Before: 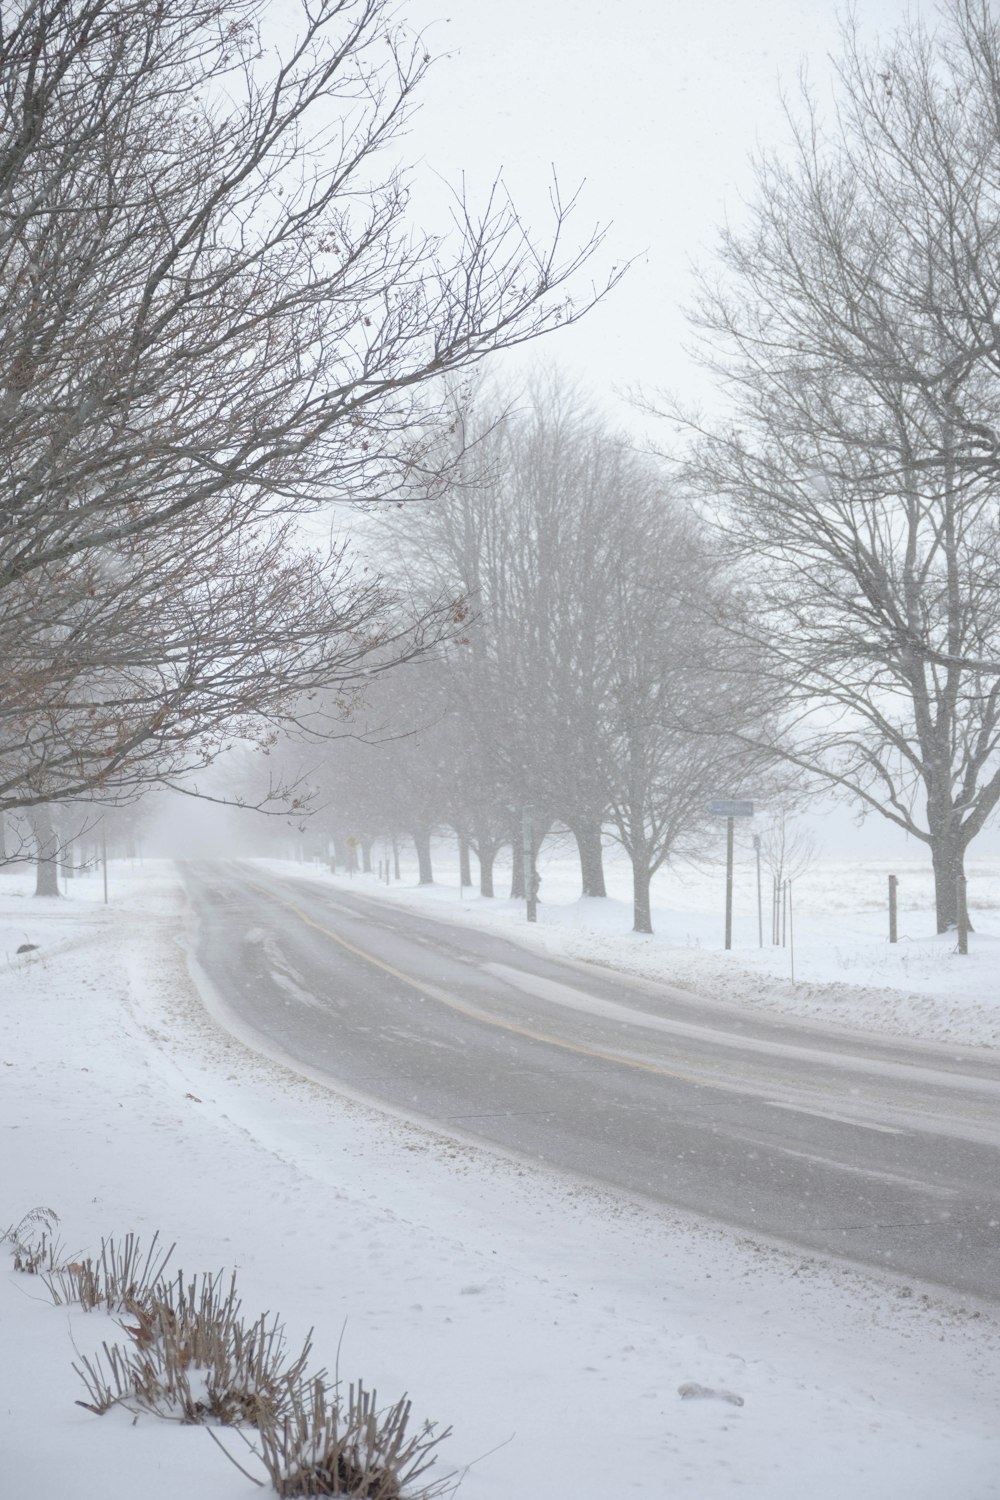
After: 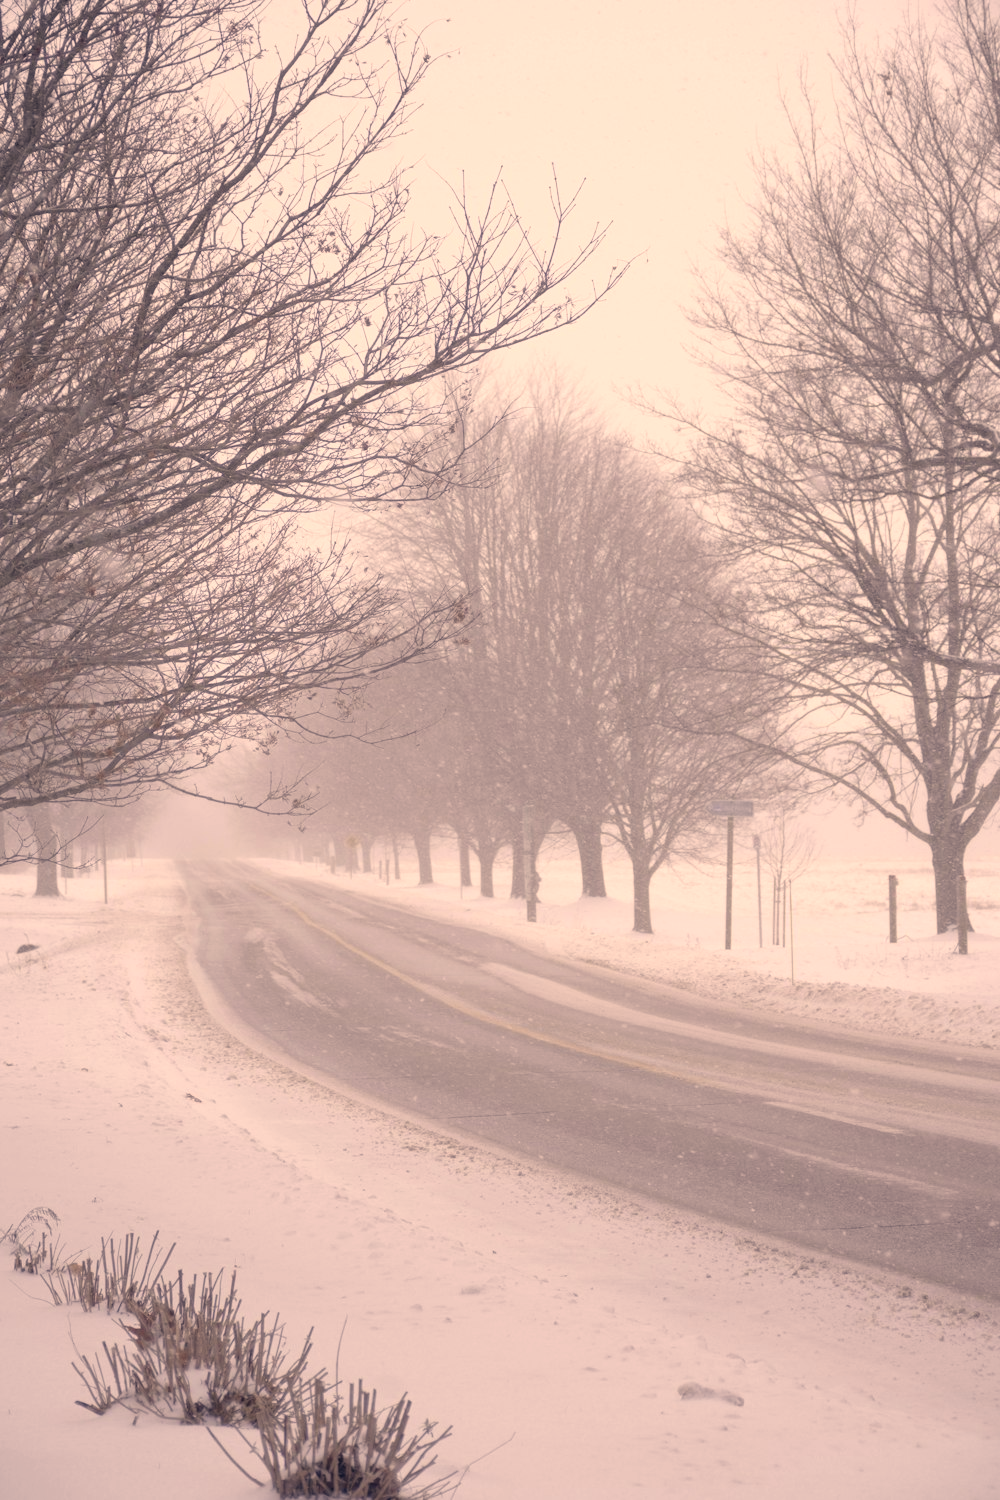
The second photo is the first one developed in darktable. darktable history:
color correction: highlights a* 20.23, highlights b* 28.13, shadows a* 3.48, shadows b* -17.81, saturation 0.756
